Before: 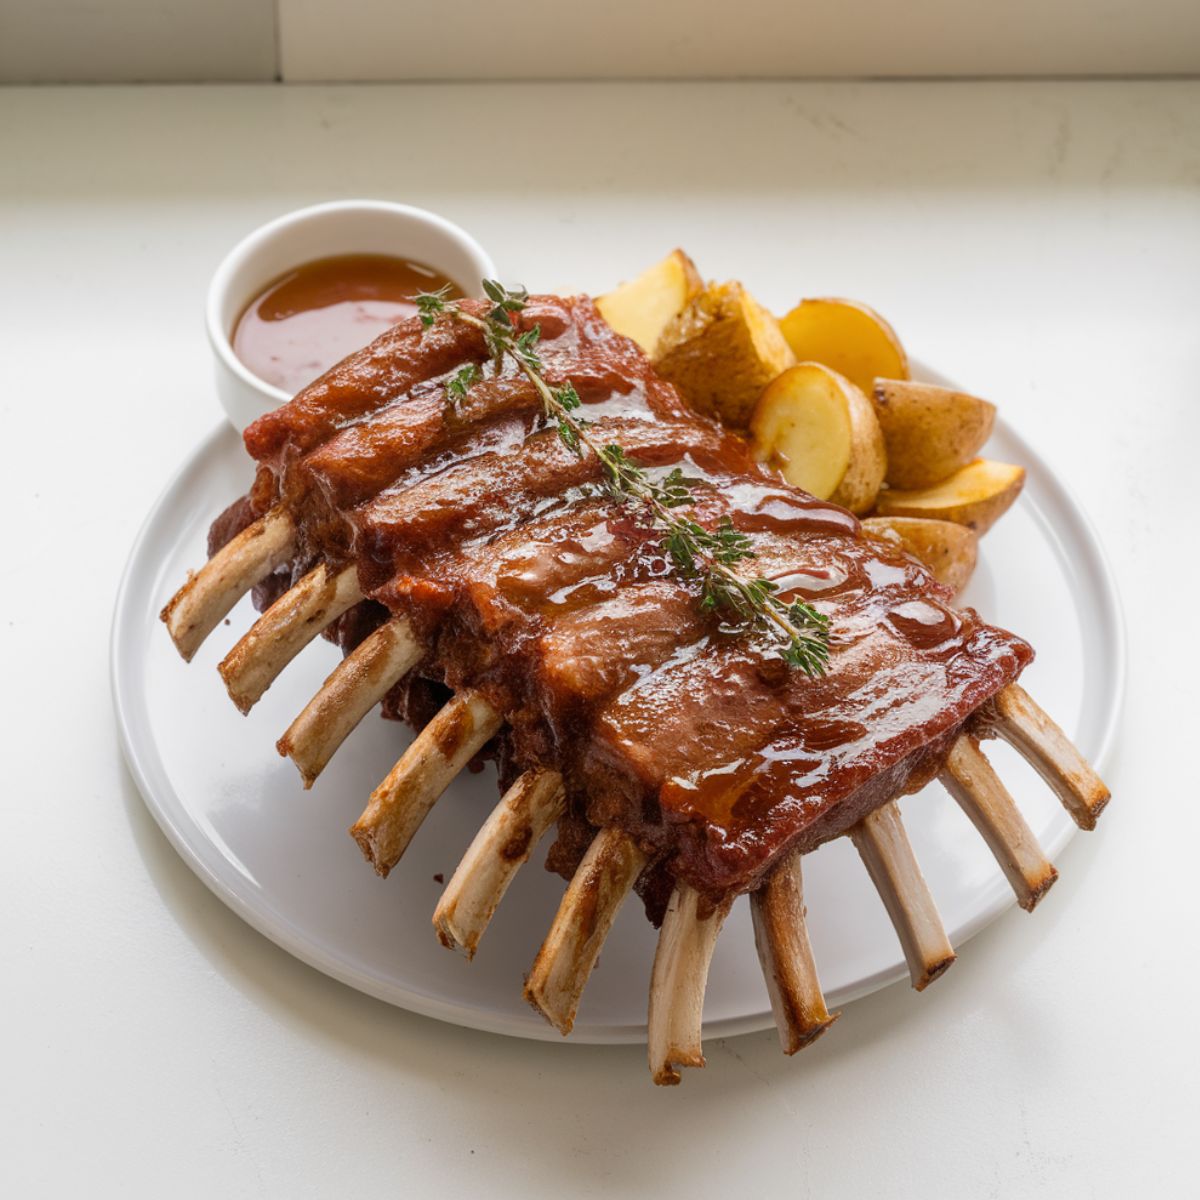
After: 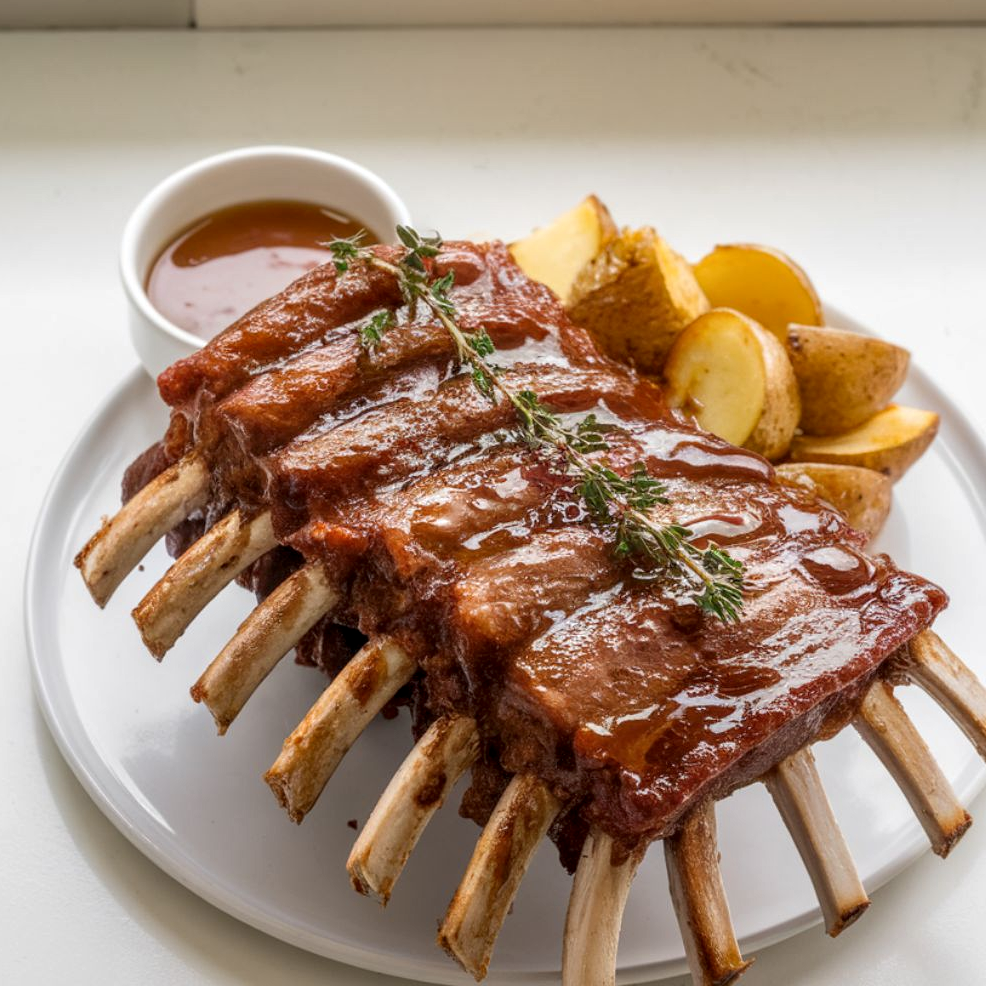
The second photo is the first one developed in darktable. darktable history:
local contrast: on, module defaults
crop and rotate: left 7.196%, top 4.574%, right 10.605%, bottom 13.178%
